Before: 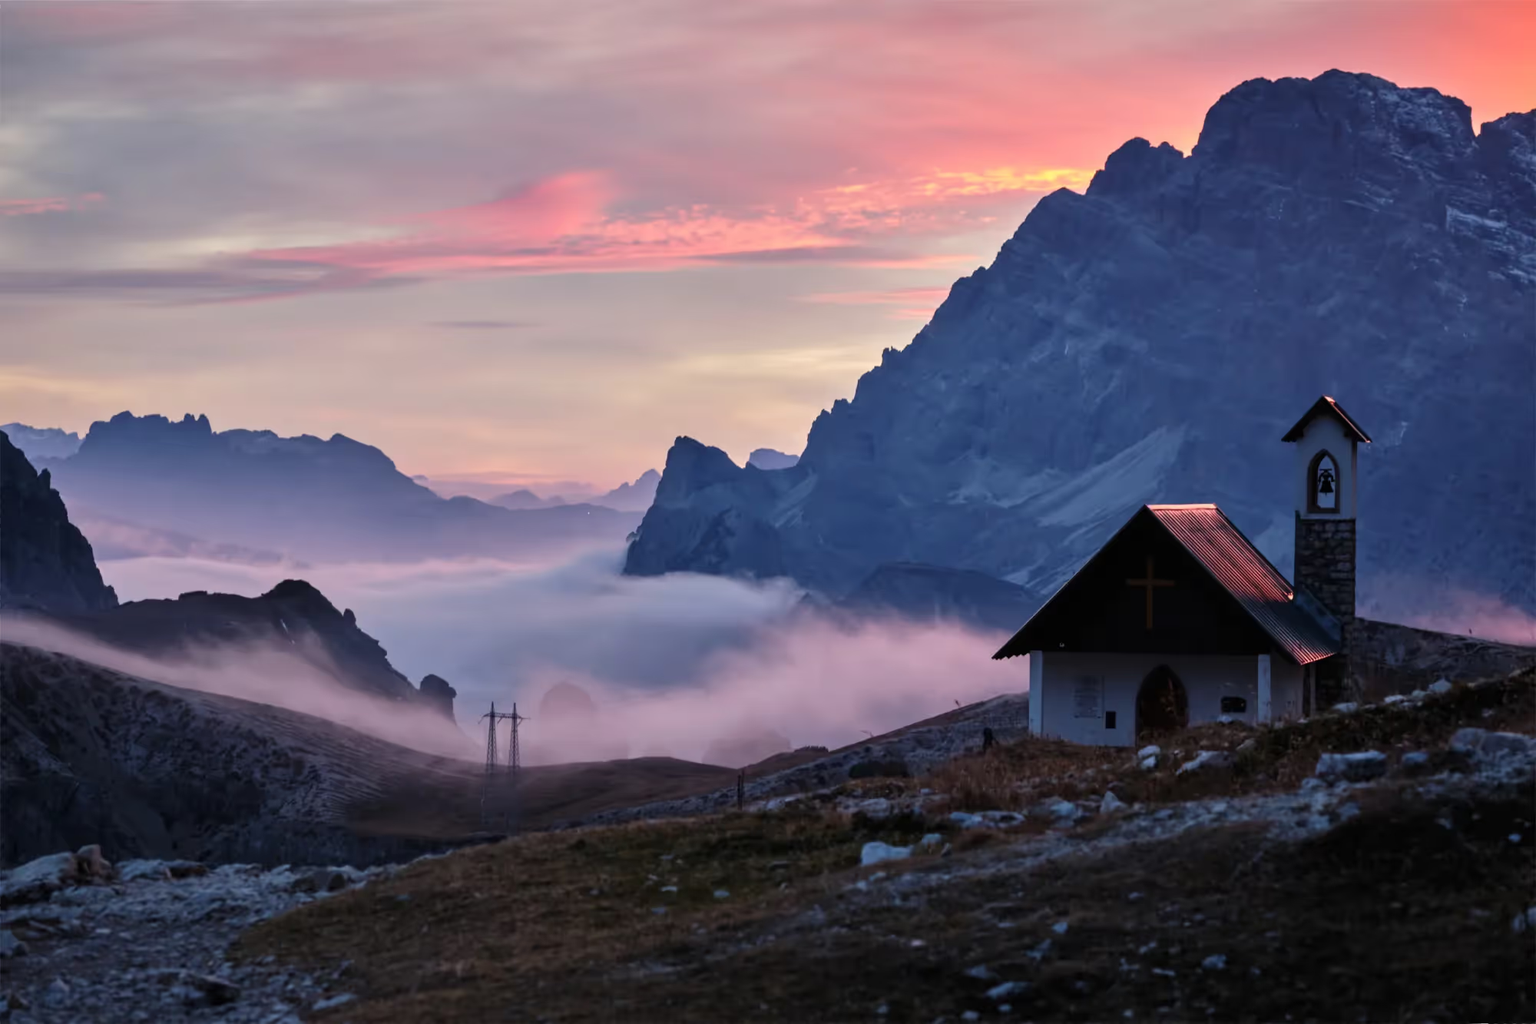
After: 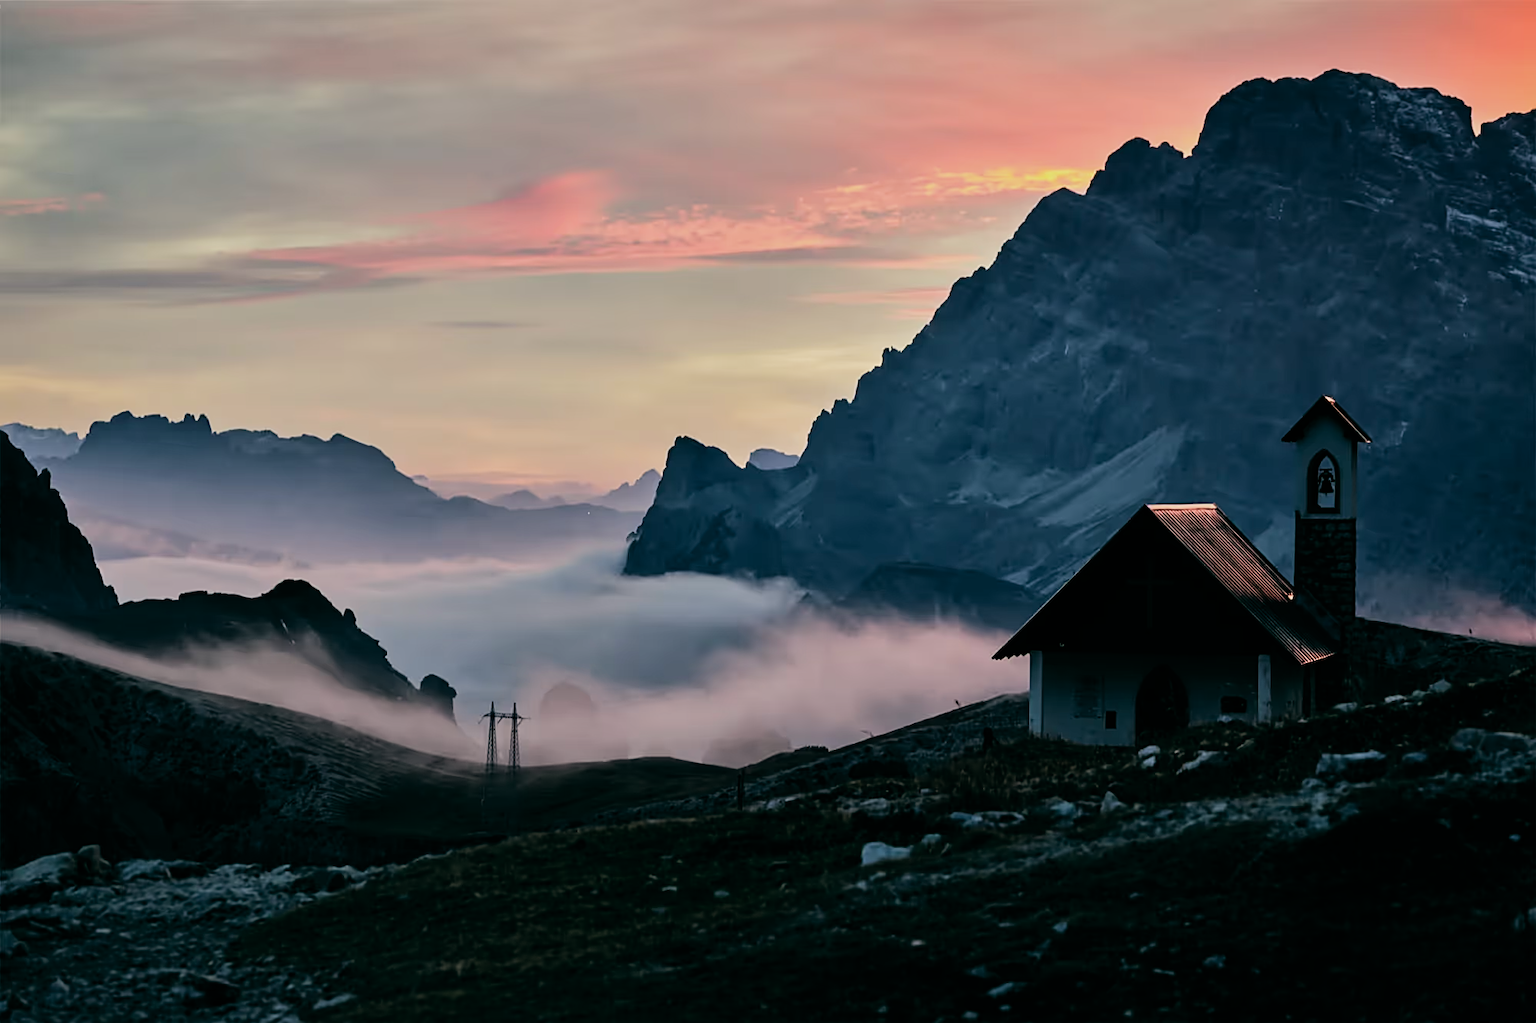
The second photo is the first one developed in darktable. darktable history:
color balance: lift [1.005, 0.99, 1.007, 1.01], gamma [1, 1.034, 1.032, 0.966], gain [0.873, 1.055, 1.067, 0.933]
filmic rgb: black relative exposure -5 EV, white relative exposure 3.5 EV, hardness 3.19, contrast 1.3, highlights saturation mix -50%
sharpen: on, module defaults
